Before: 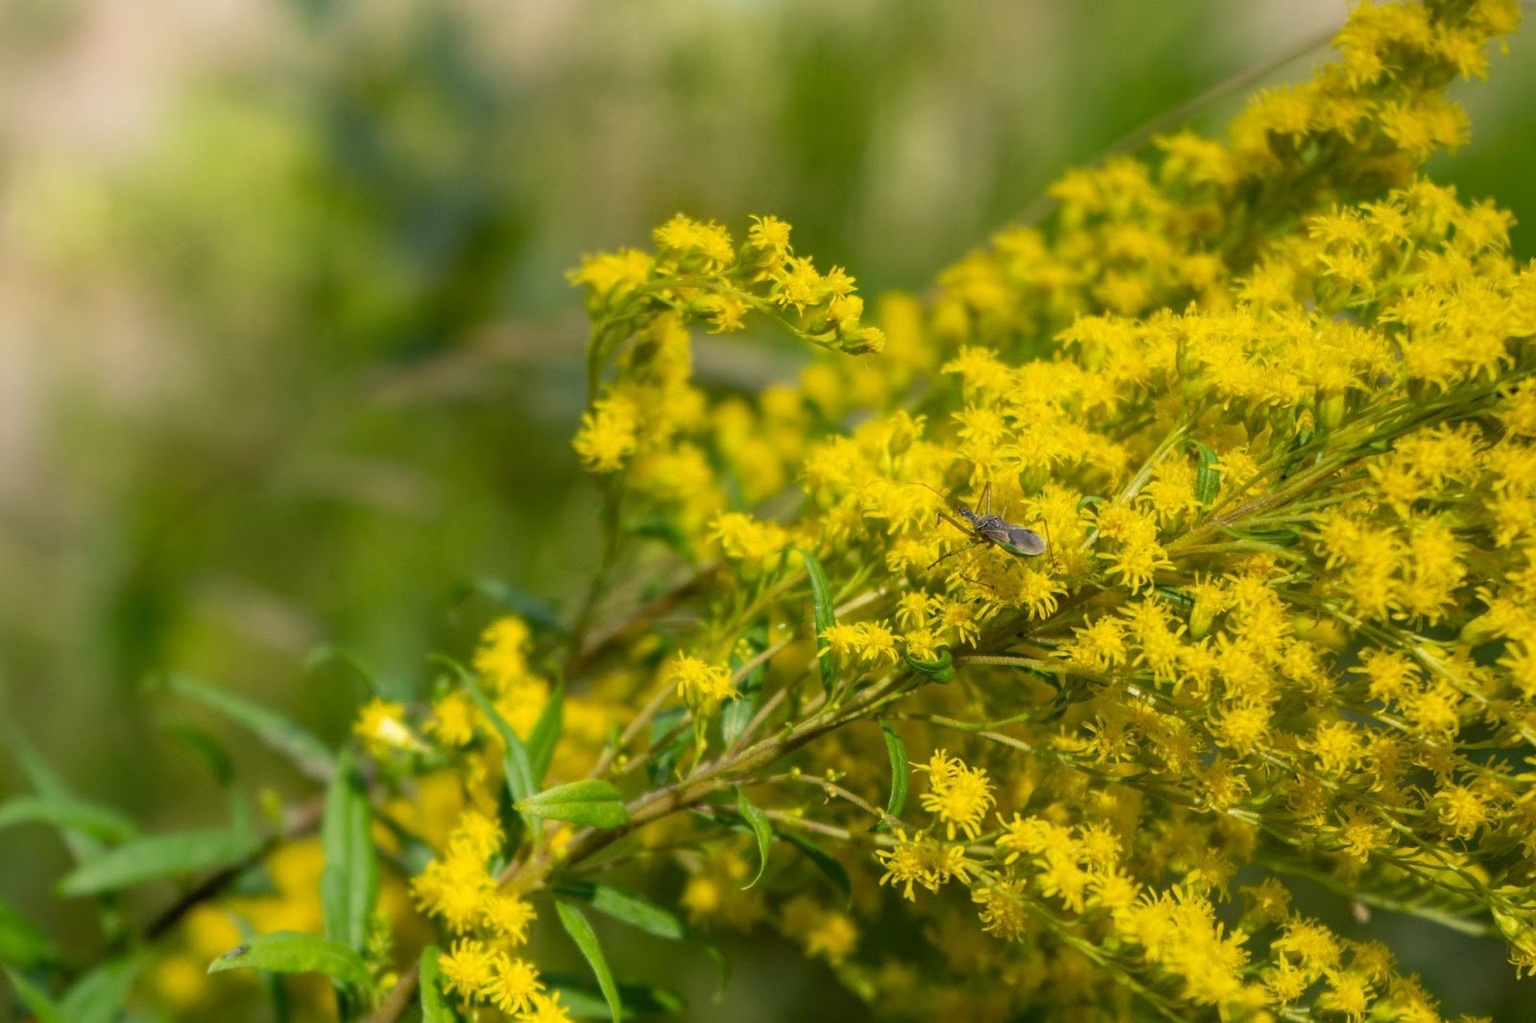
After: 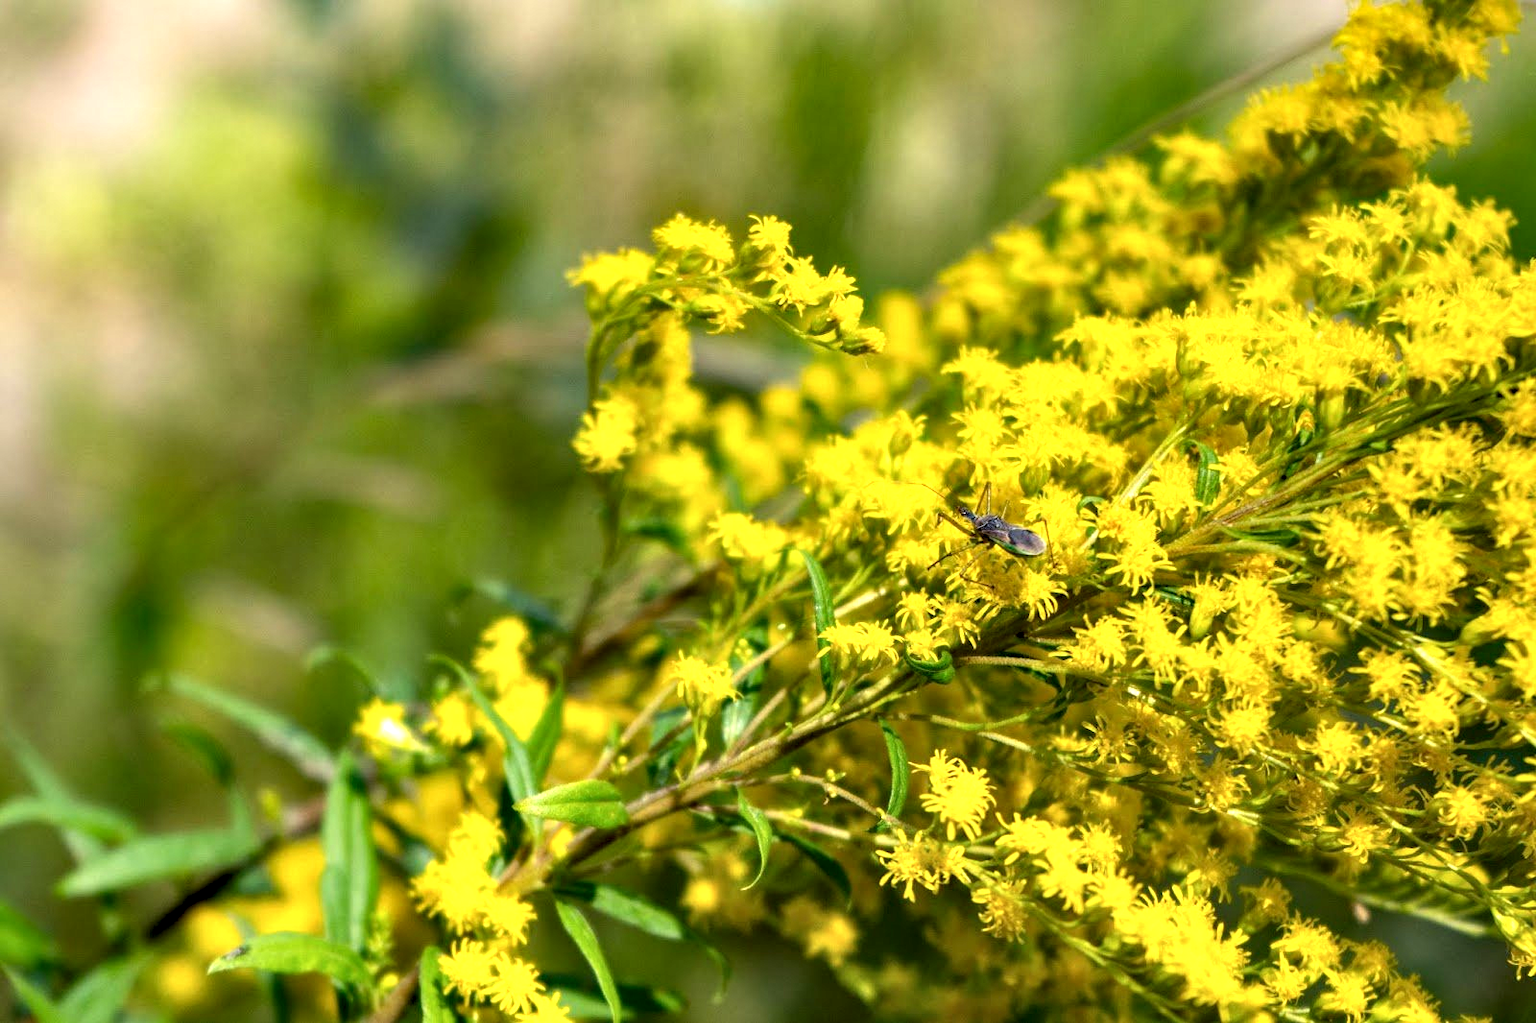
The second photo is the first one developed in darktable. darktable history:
exposure: black level correction 0, exposure 0.5 EV, compensate highlight preservation false
contrast equalizer: octaves 7, y [[0.6 ×6], [0.55 ×6], [0 ×6], [0 ×6], [0 ×6]]
